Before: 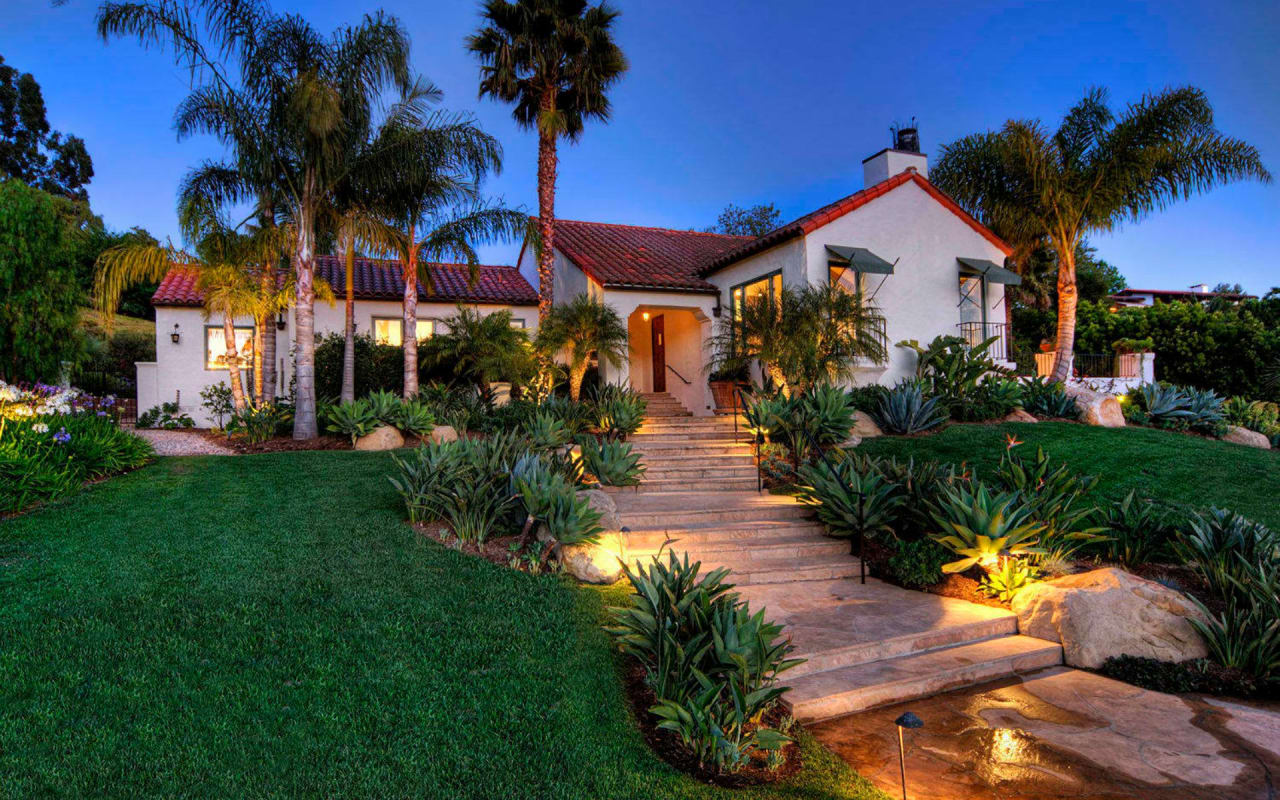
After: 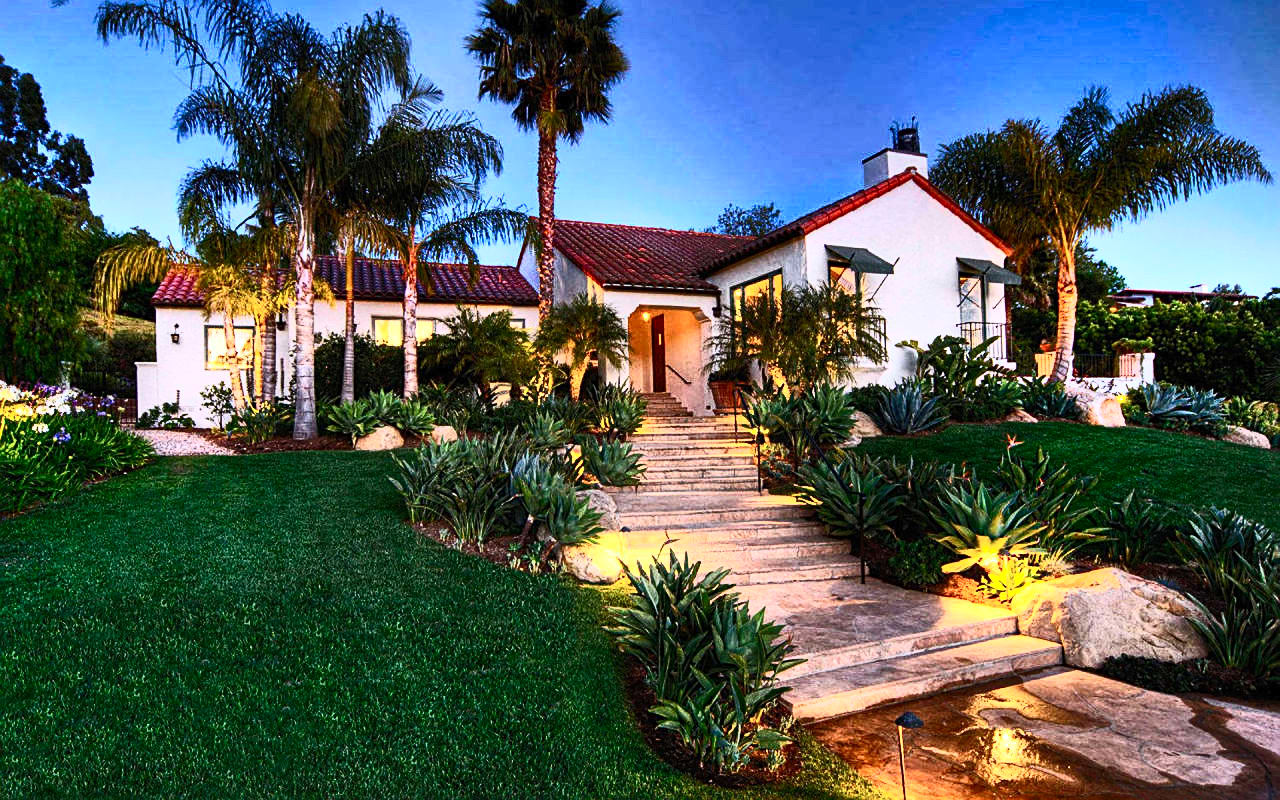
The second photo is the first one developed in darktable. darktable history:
sharpen: on, module defaults
contrast brightness saturation: contrast 0.603, brightness 0.356, saturation 0.146
